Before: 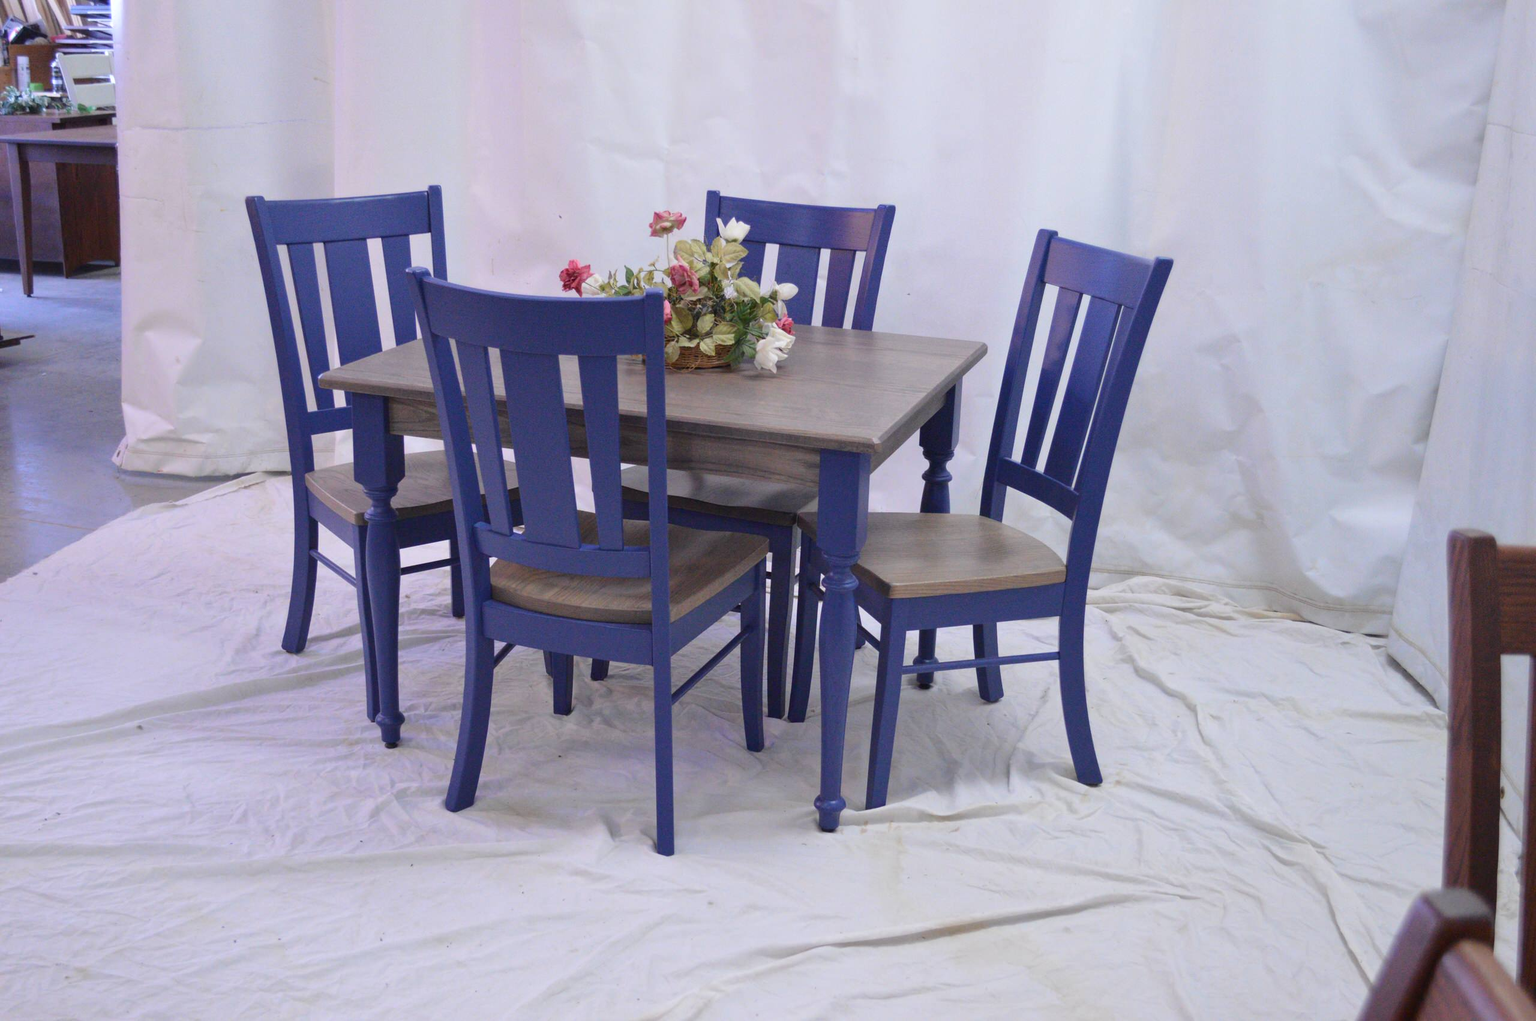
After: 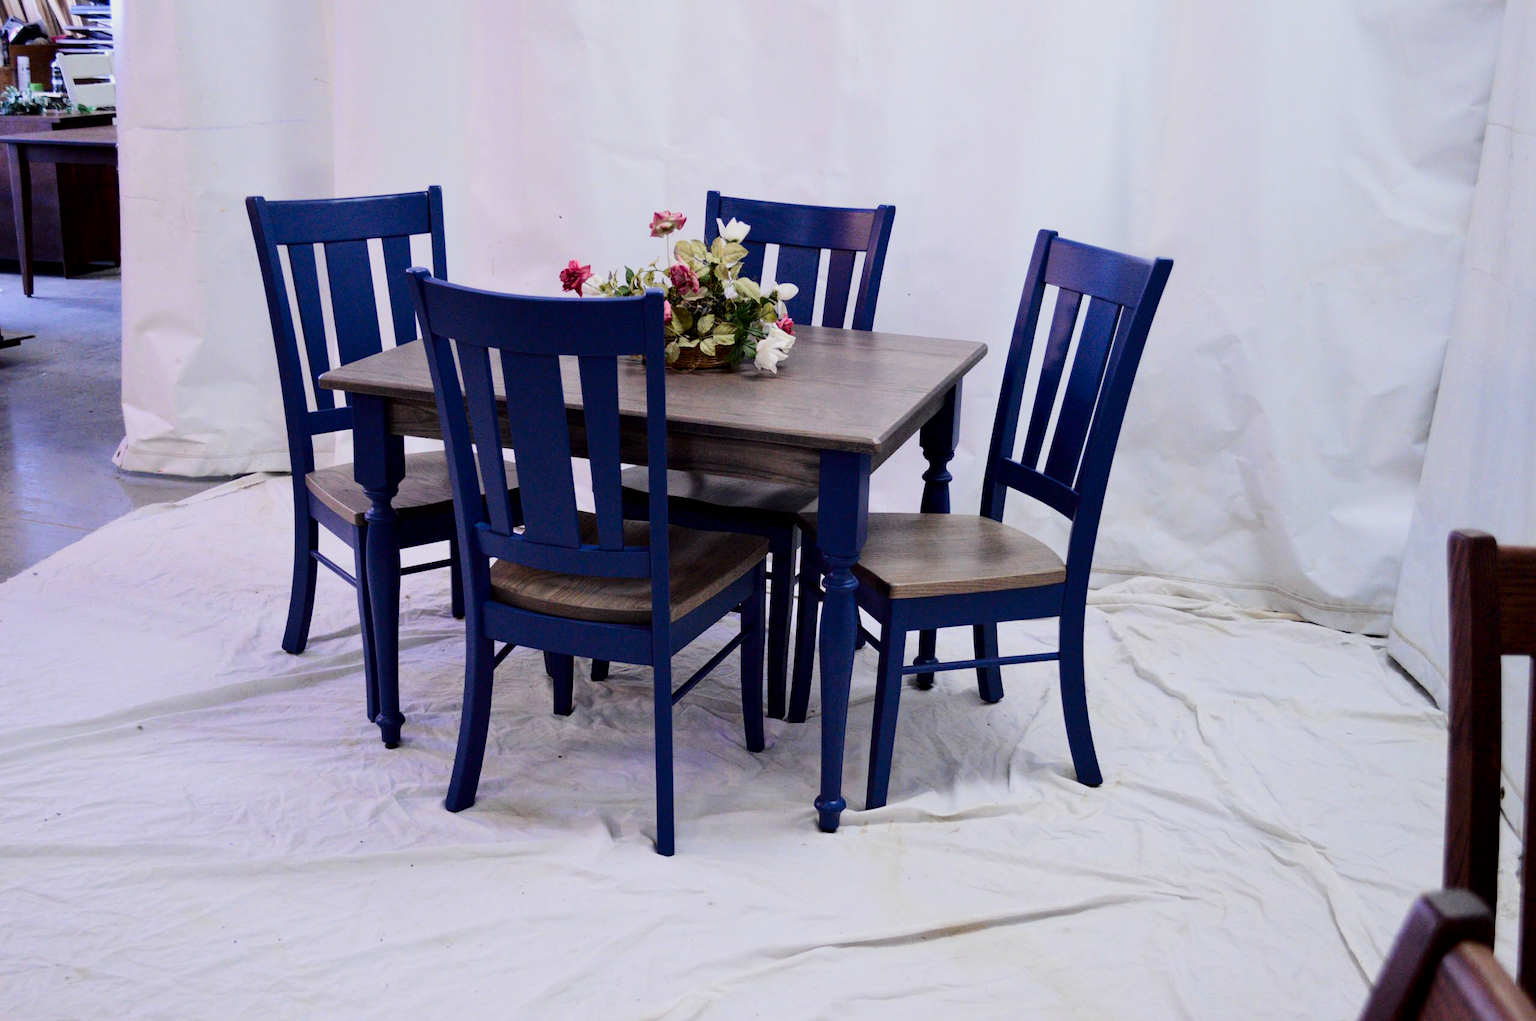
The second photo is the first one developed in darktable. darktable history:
contrast brightness saturation: contrast 0.21, brightness -0.11, saturation 0.21
filmic rgb: black relative exposure -5 EV, hardness 2.88, contrast 1.3, highlights saturation mix -30%
